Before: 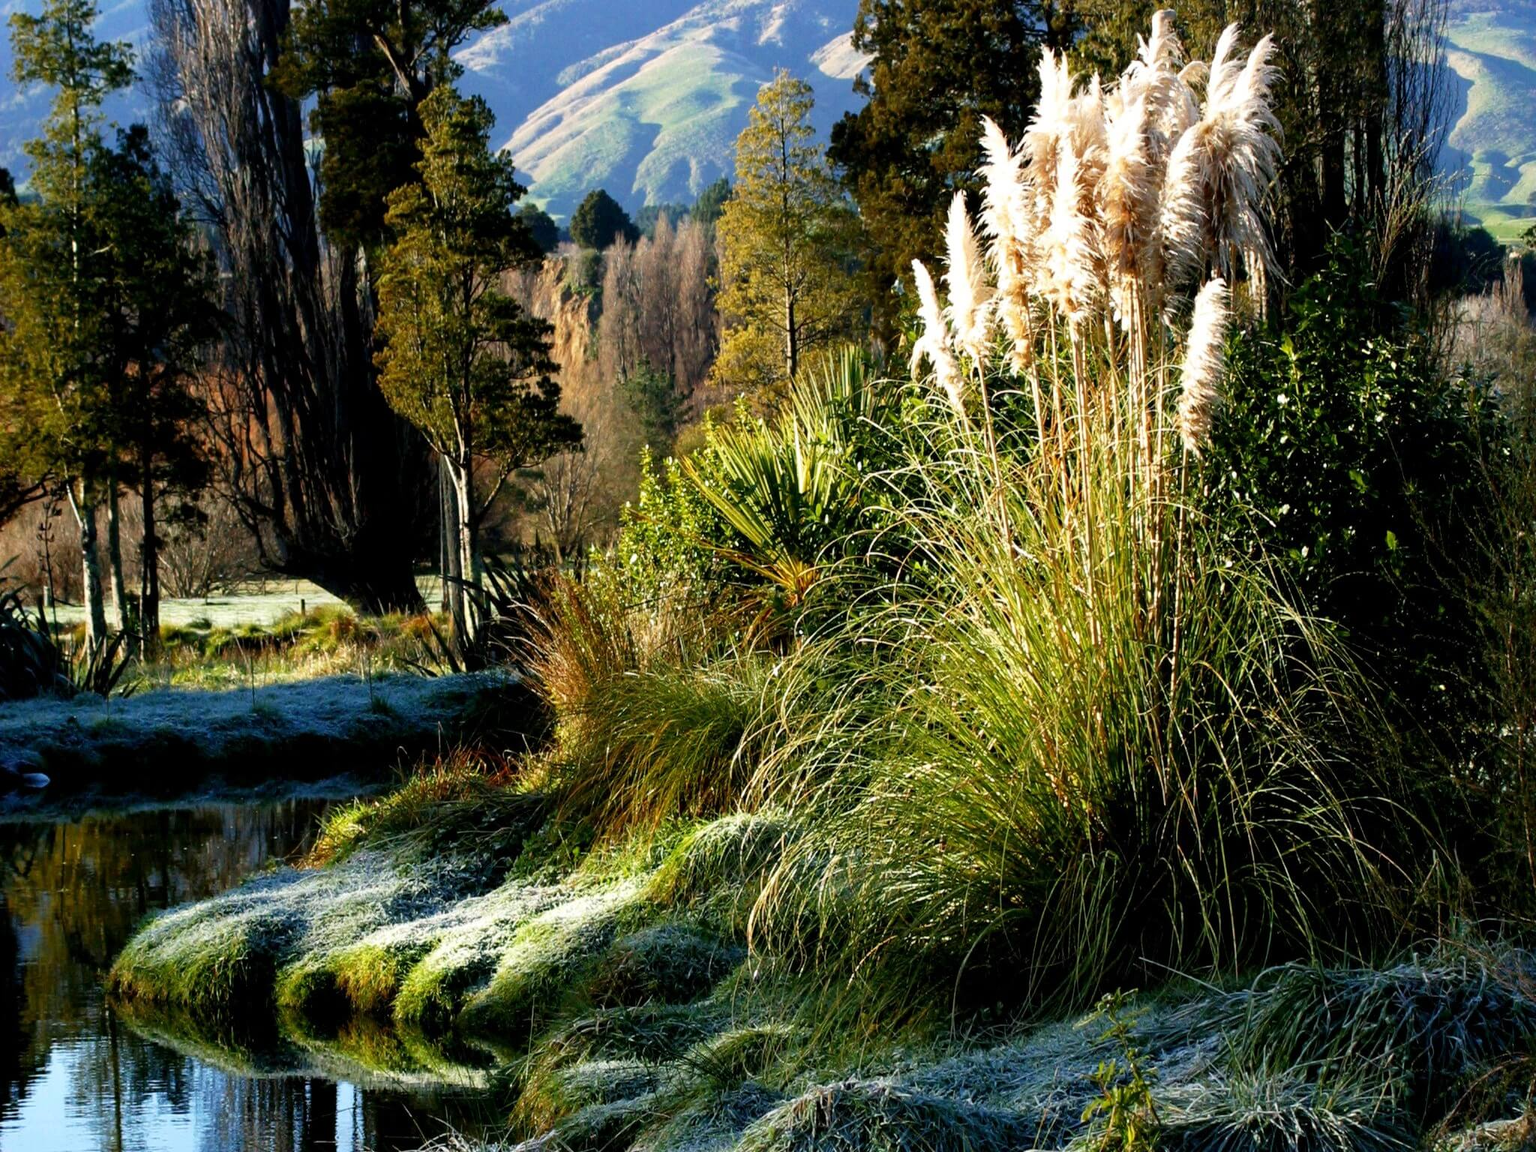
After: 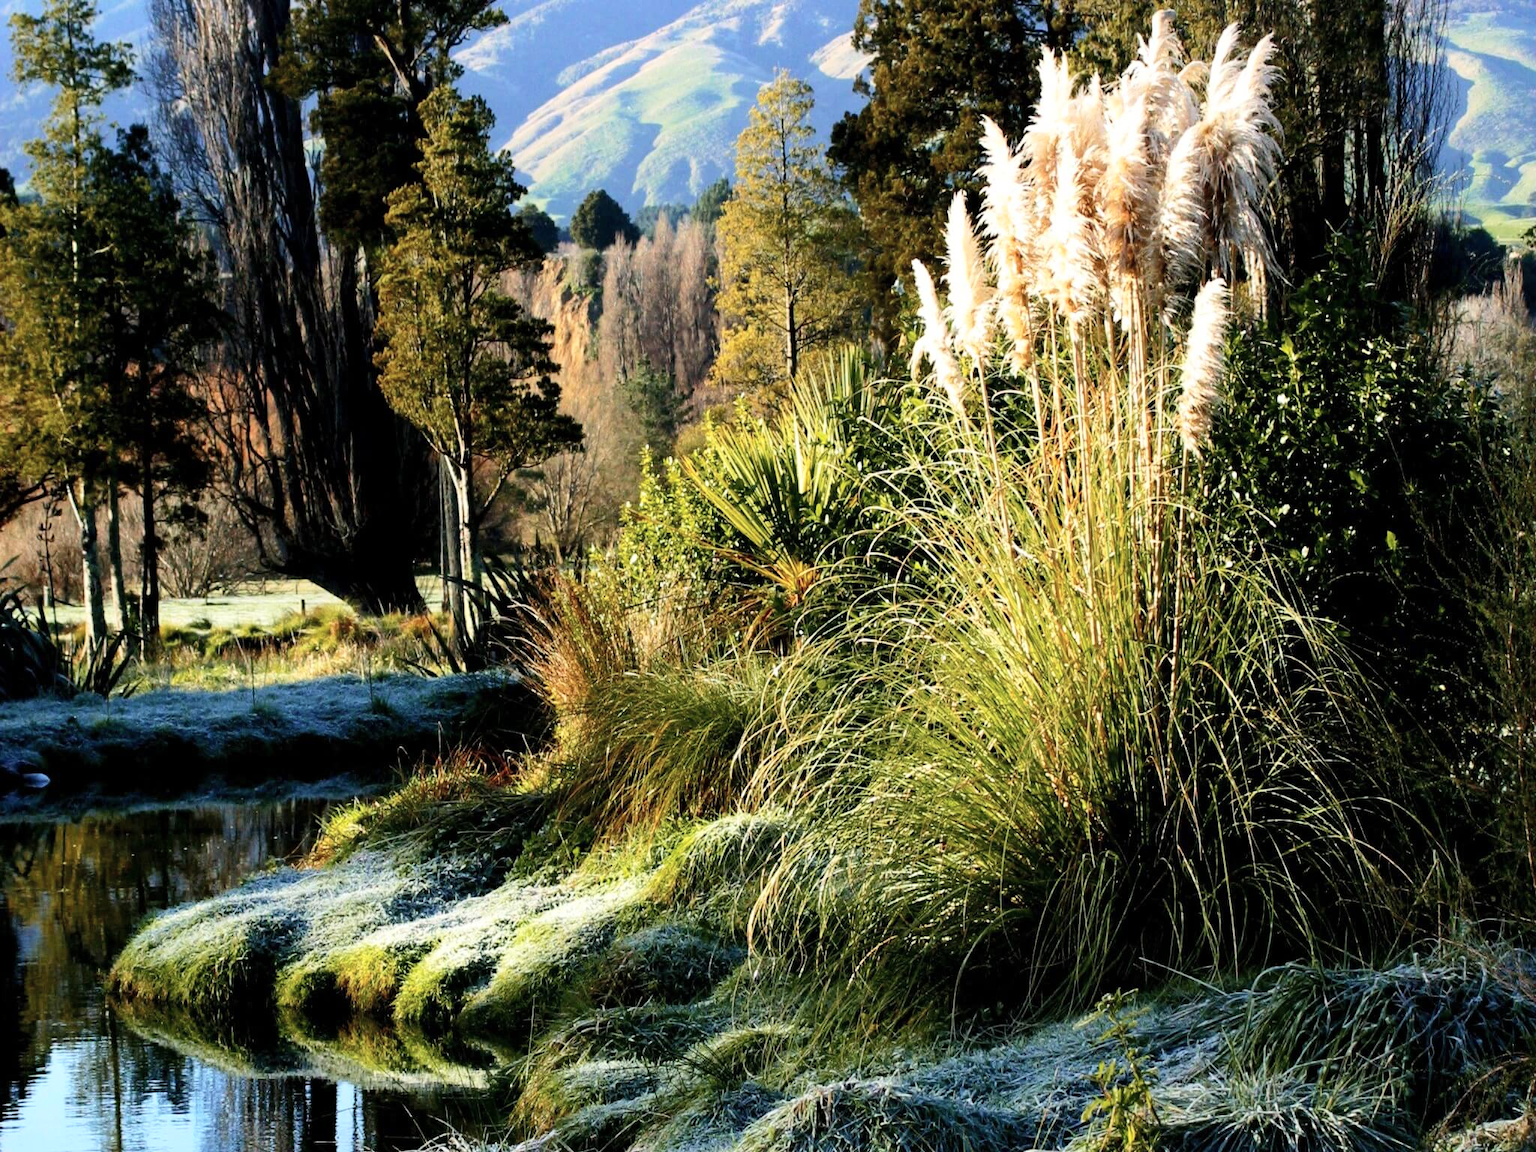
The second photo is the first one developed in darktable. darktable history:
tone curve: curves: ch0 [(0, 0) (0.003, 0.003) (0.011, 0.014) (0.025, 0.031) (0.044, 0.055) (0.069, 0.086) (0.1, 0.124) (0.136, 0.168) (0.177, 0.22) (0.224, 0.278) (0.277, 0.344) (0.335, 0.426) (0.399, 0.515) (0.468, 0.597) (0.543, 0.672) (0.623, 0.746) (0.709, 0.815) (0.801, 0.881) (0.898, 0.939) (1, 1)], color space Lab, independent channels, preserve colors none
color zones: curves: ch2 [(0, 0.5) (0.143, 0.5) (0.286, 0.489) (0.415, 0.421) (0.571, 0.5) (0.714, 0.5) (0.857, 0.5) (1, 0.5)]
